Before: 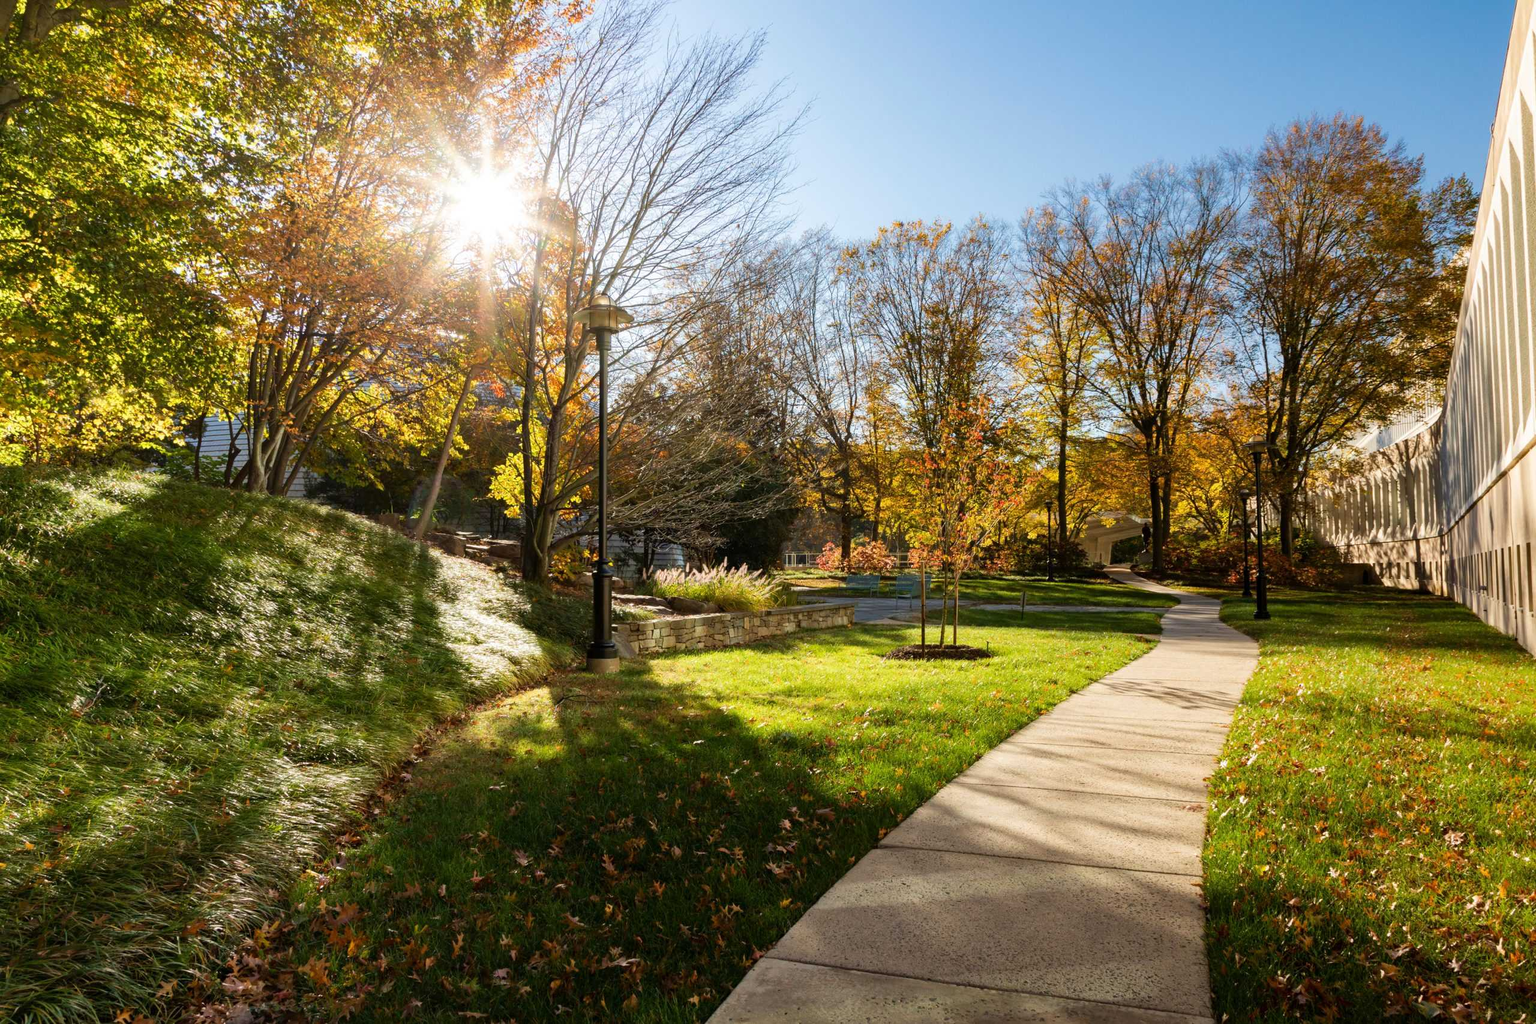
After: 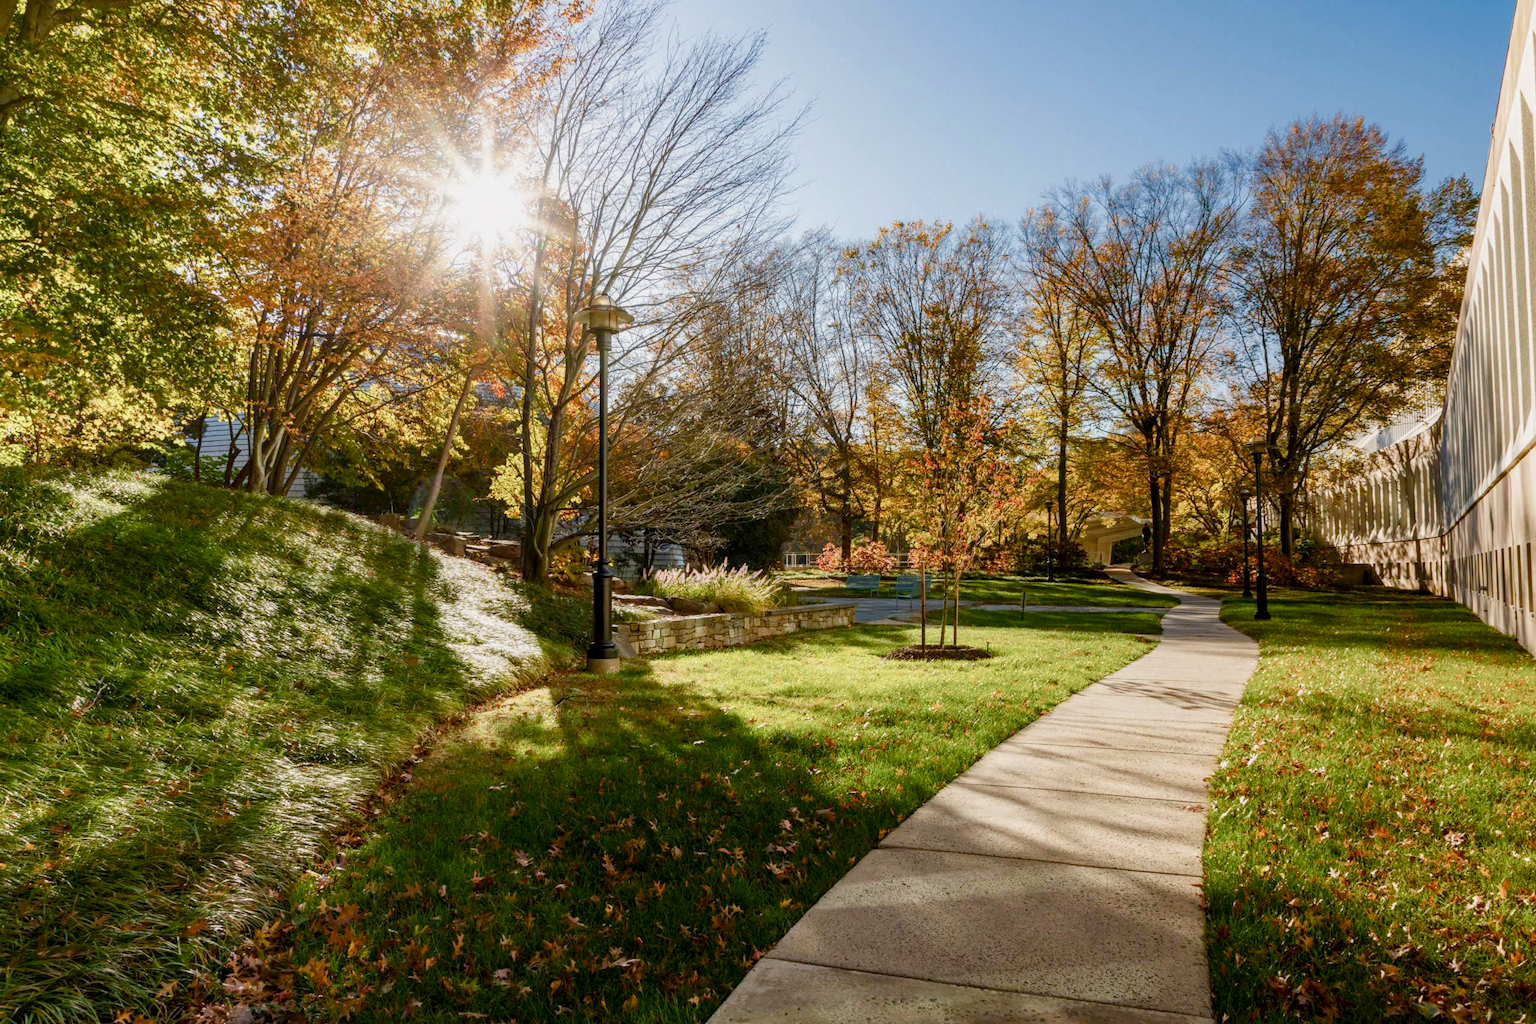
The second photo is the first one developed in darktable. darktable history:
local contrast: on, module defaults
exposure: exposure -0.041 EV, compensate highlight preservation false
color balance rgb: shadows lift › chroma 1%, shadows lift › hue 113°, highlights gain › chroma 0.2%, highlights gain › hue 333°, perceptual saturation grading › global saturation 20%, perceptual saturation grading › highlights -50%, perceptual saturation grading › shadows 25%, contrast -10%
